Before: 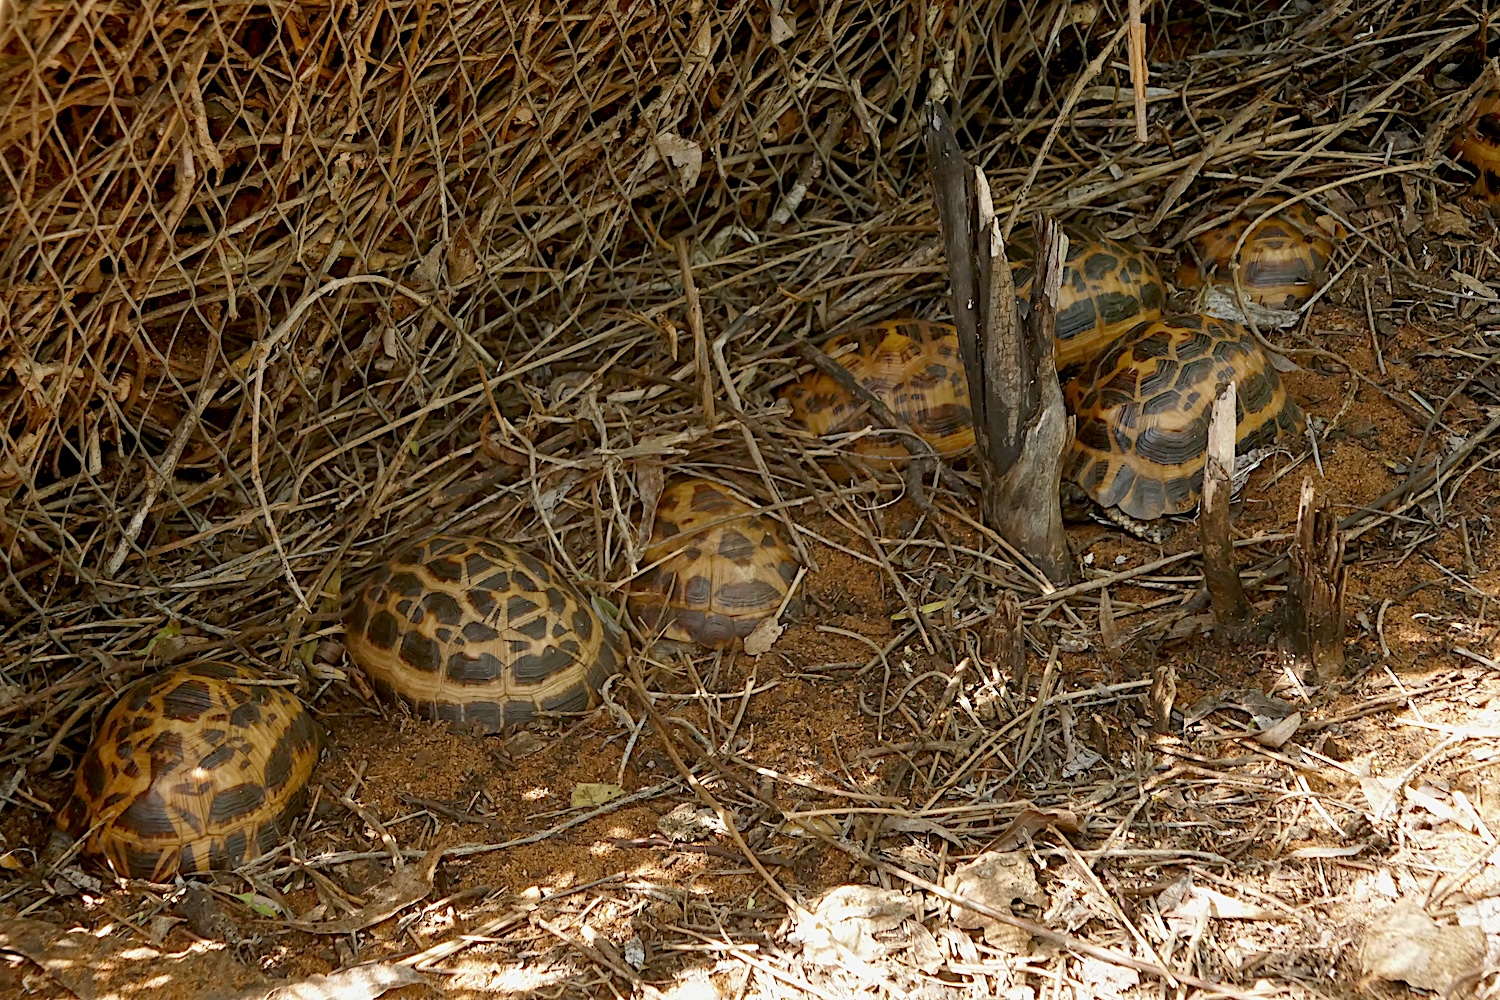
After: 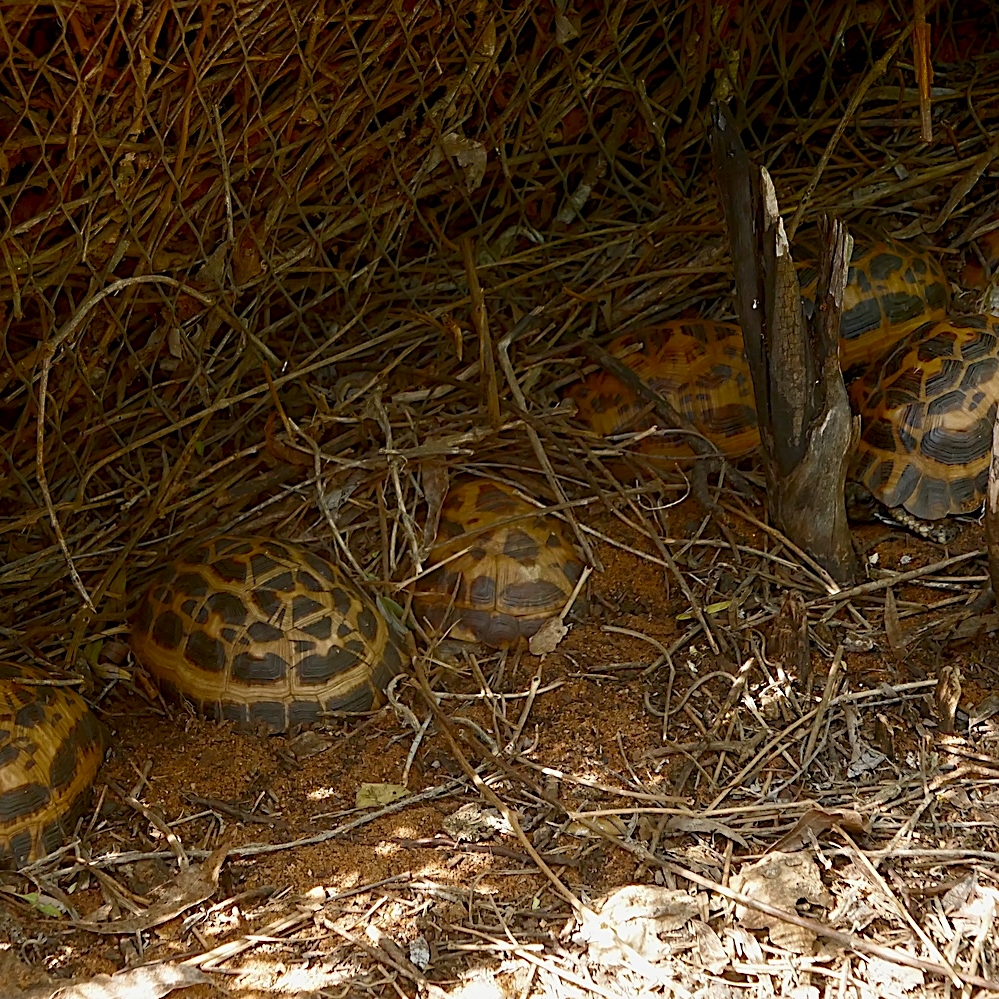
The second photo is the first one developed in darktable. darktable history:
crop and rotate: left 14.384%, right 18.973%
shadows and highlights: shadows -87.06, highlights -37.31, soften with gaussian
sharpen: amount 0.203
